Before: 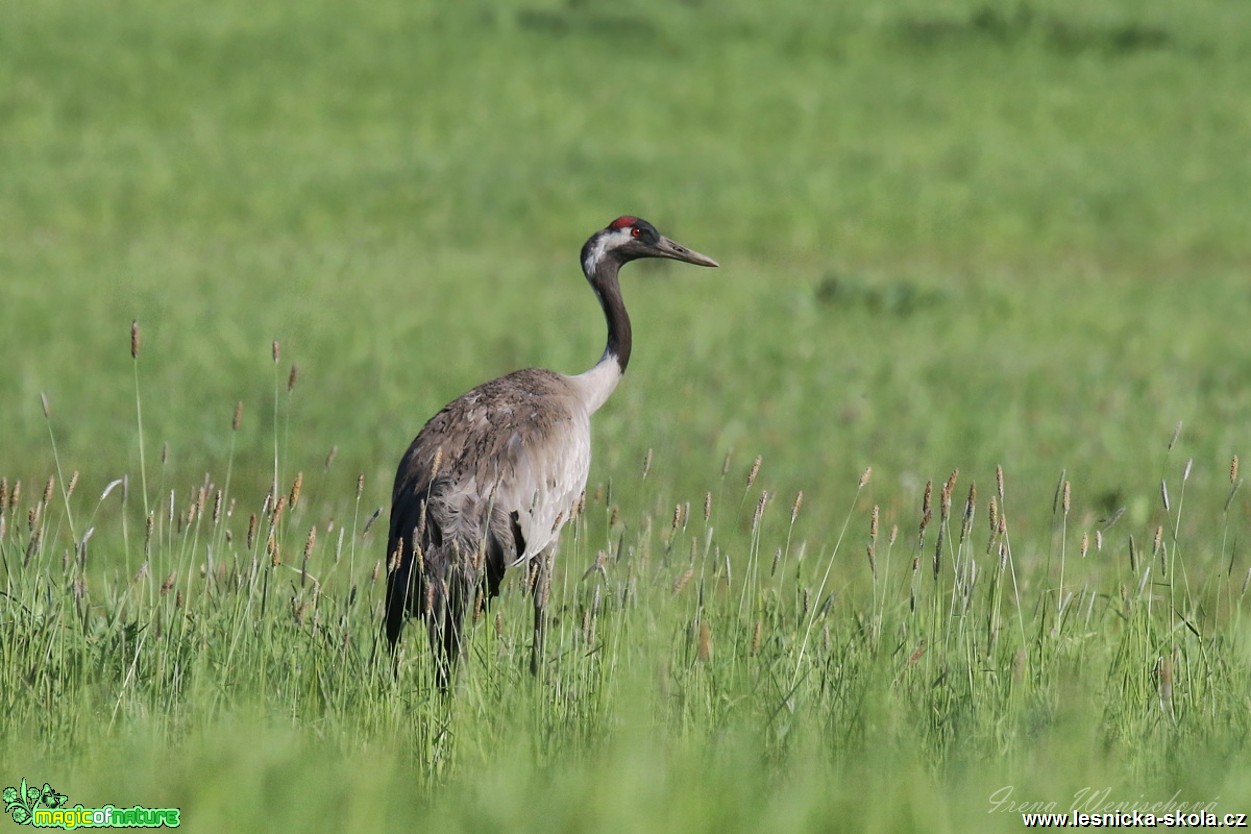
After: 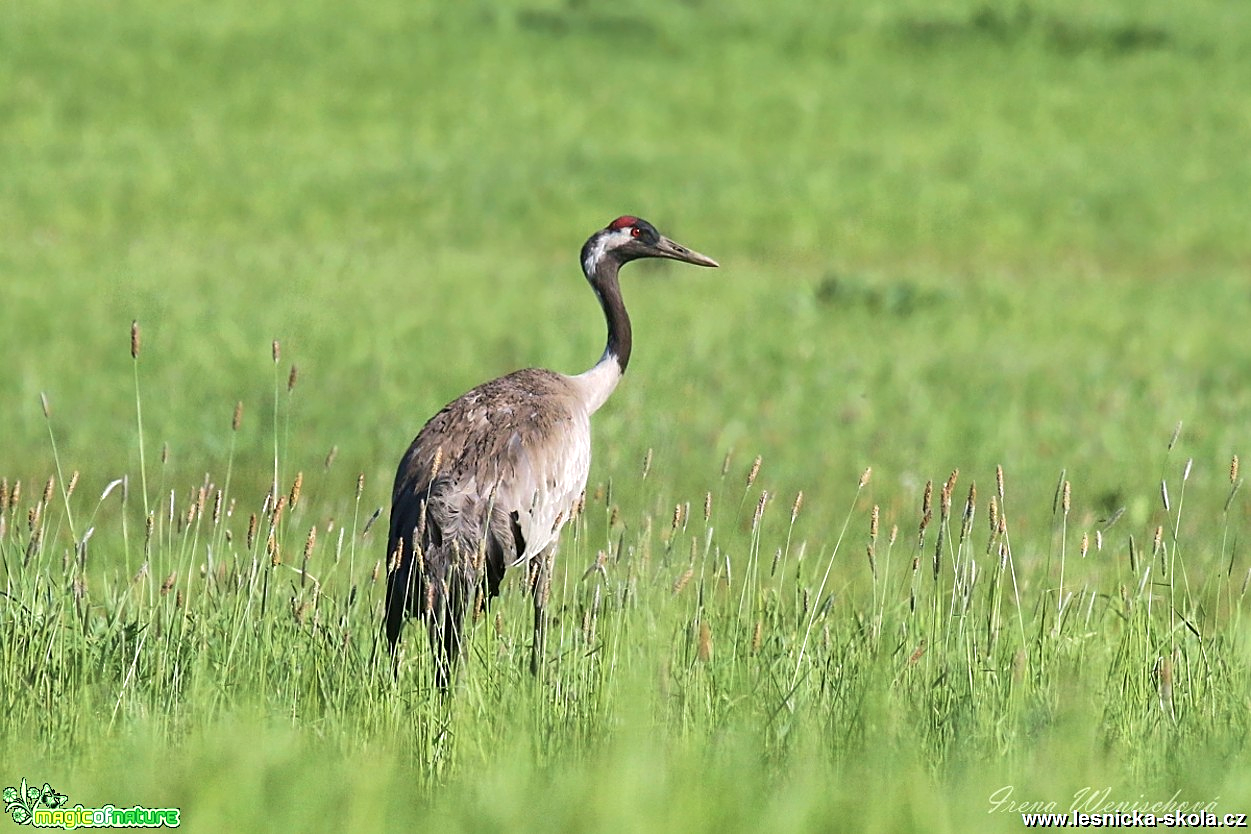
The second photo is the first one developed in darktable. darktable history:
exposure: black level correction 0, exposure 0.5 EV, compensate exposure bias true, compensate highlight preservation false
sharpen: on, module defaults
velvia: on, module defaults
